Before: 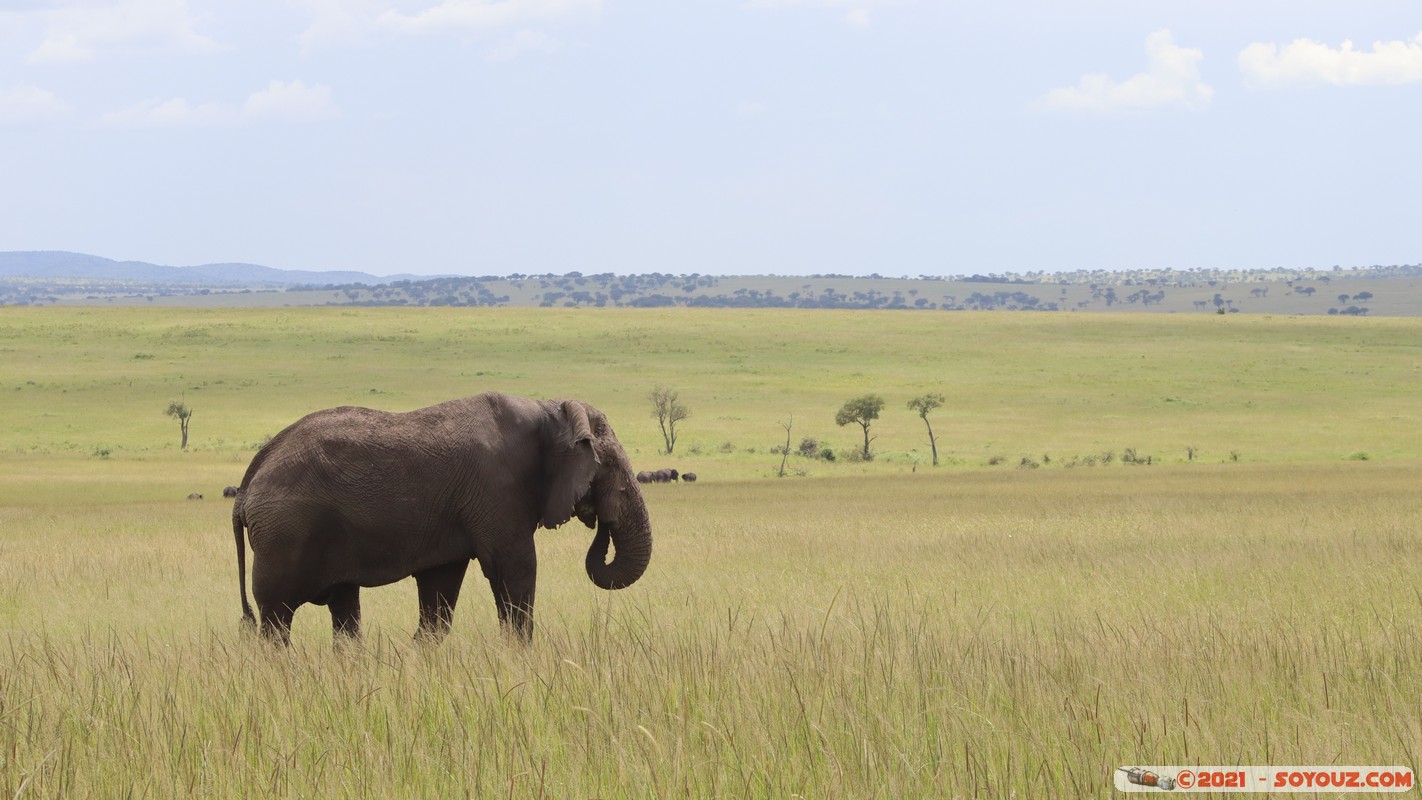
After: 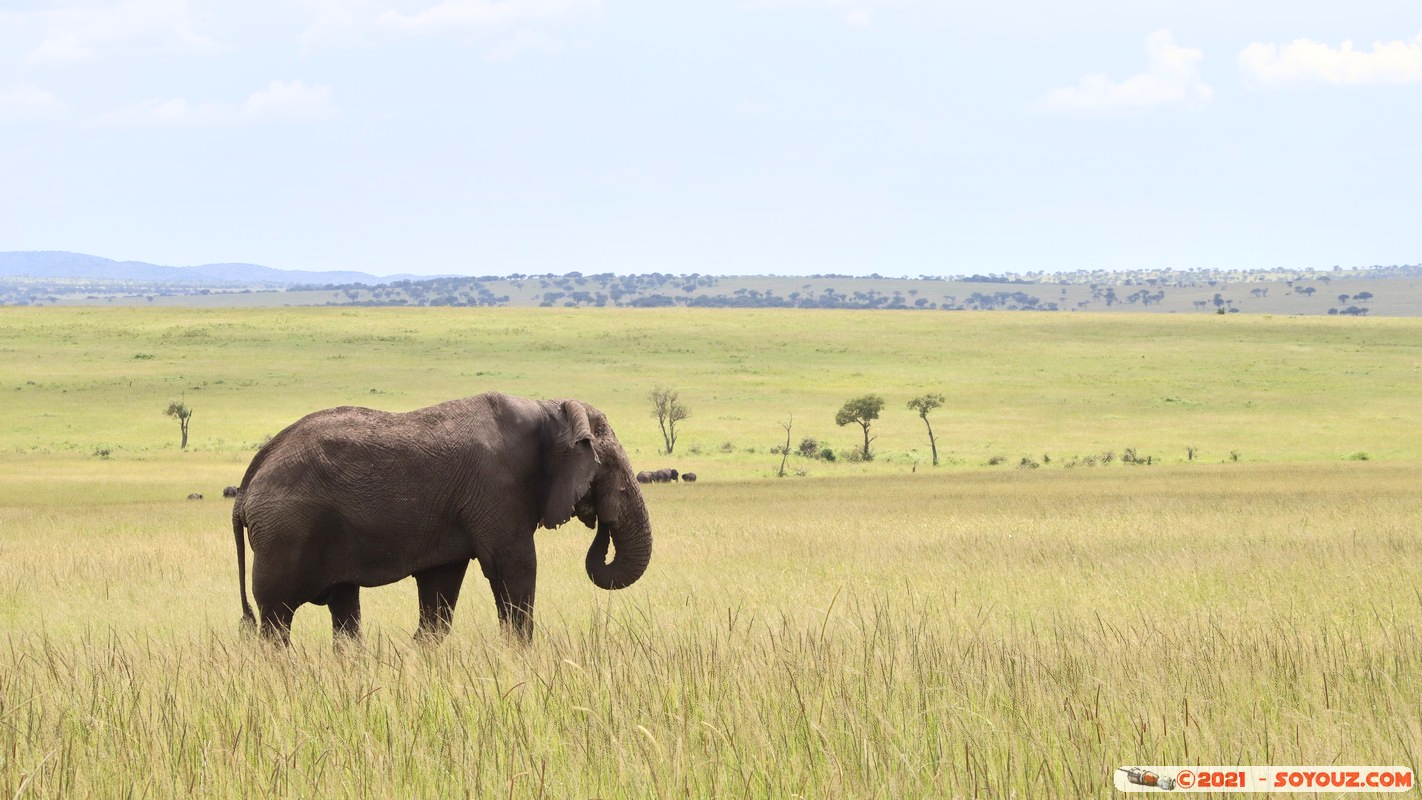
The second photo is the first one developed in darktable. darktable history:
local contrast: mode bilateral grid, contrast 20, coarseness 50, detail 143%, midtone range 0.2
contrast brightness saturation: contrast 0.195, brightness 0.146, saturation 0.136
